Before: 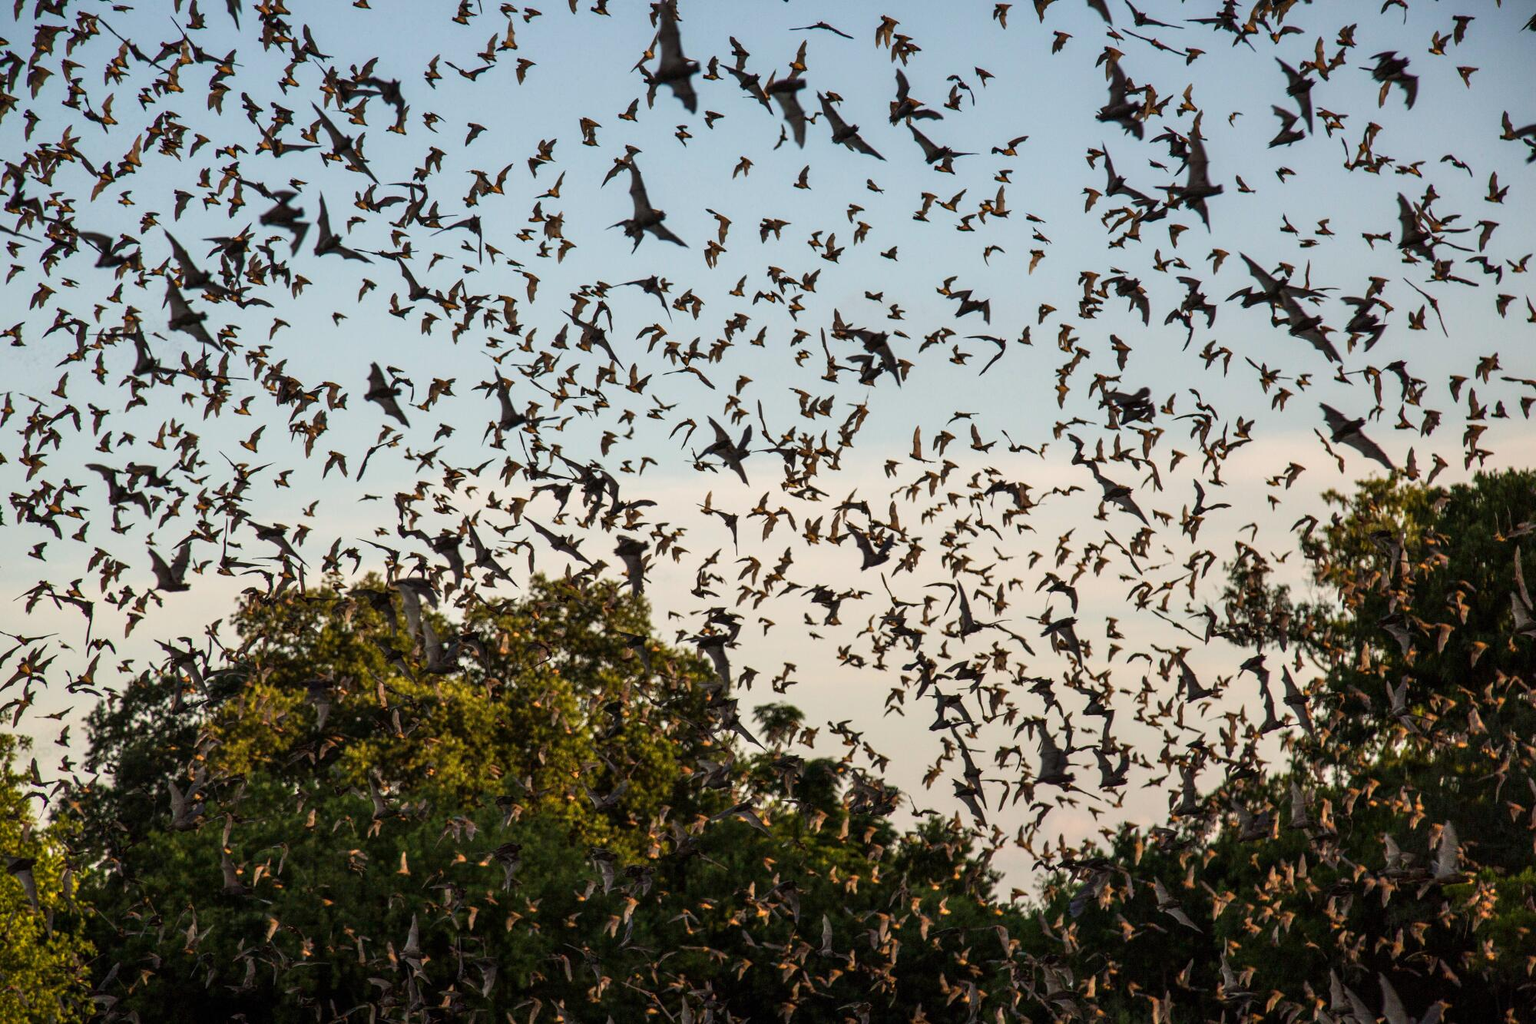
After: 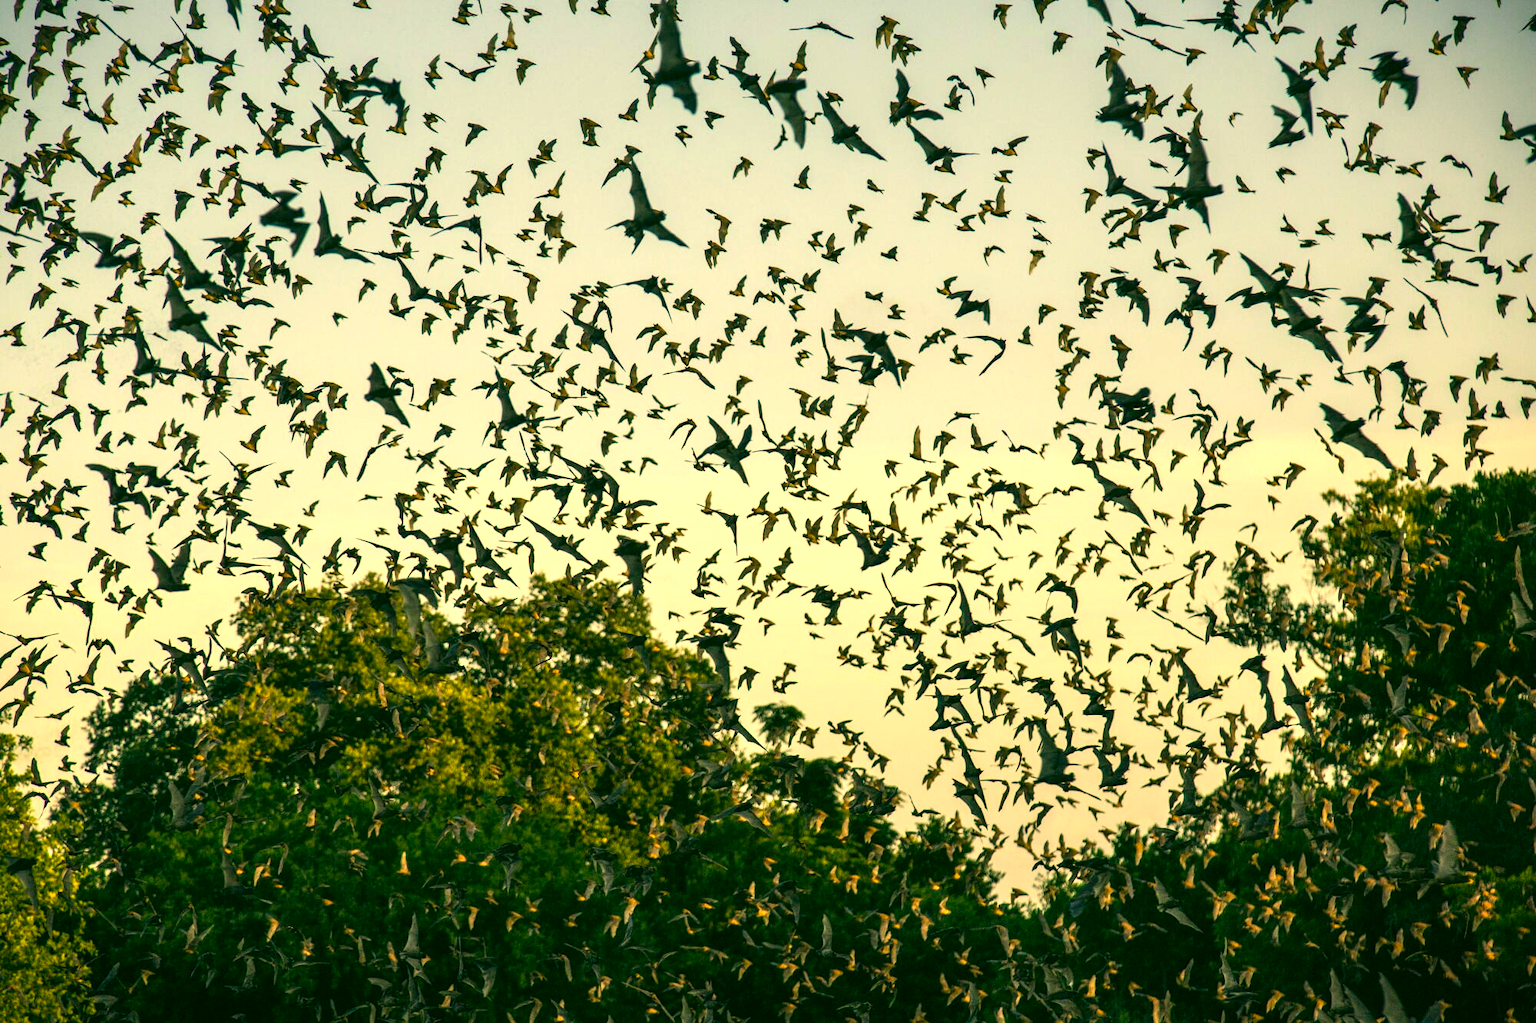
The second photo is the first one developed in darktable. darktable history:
color correction: highlights a* 5.65, highlights b* 33.45, shadows a* -26.39, shadows b* 3.93
exposure: black level correction 0, exposure 0.596 EV, compensate highlight preservation false
vignetting: fall-off start 97.2%, brightness -0.383, saturation 0.018, center (-0.032, -0.047), width/height ratio 1.185
